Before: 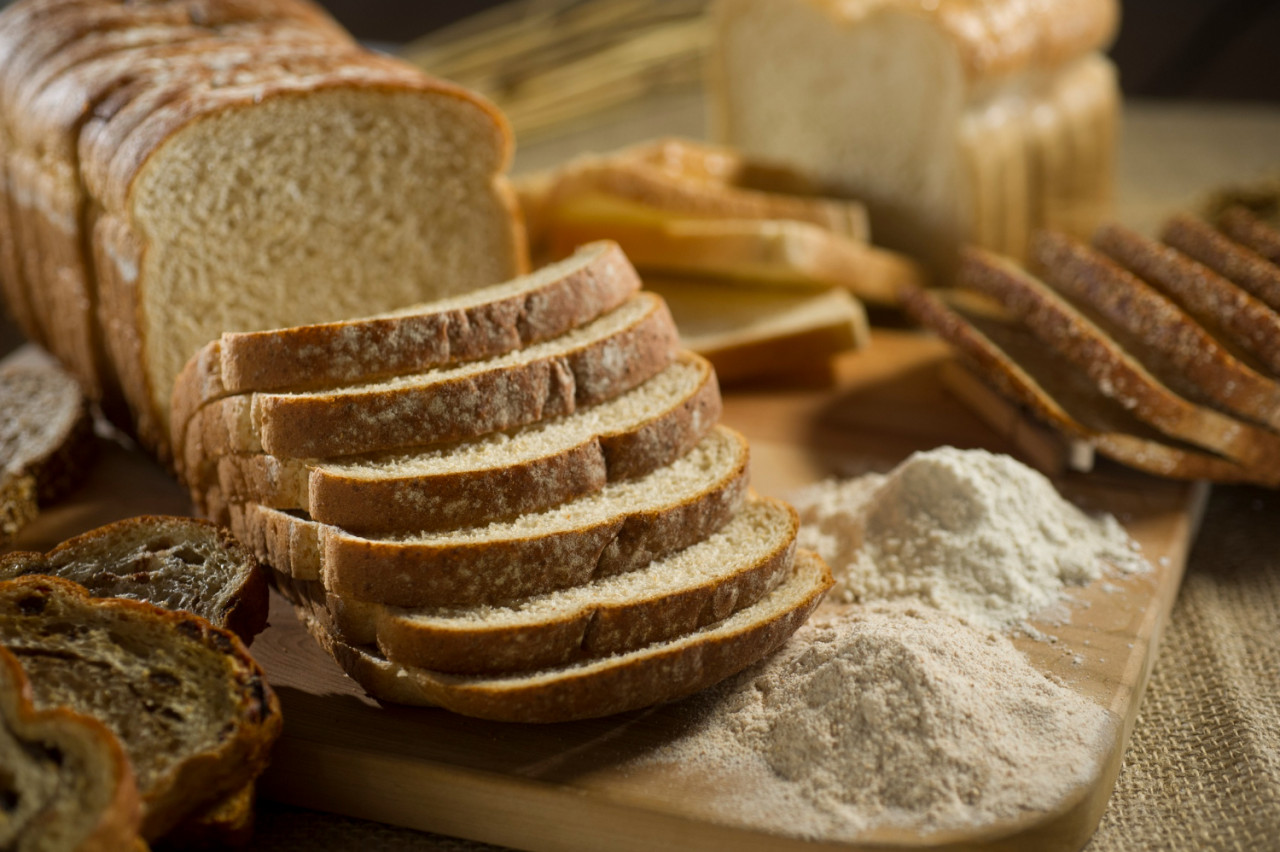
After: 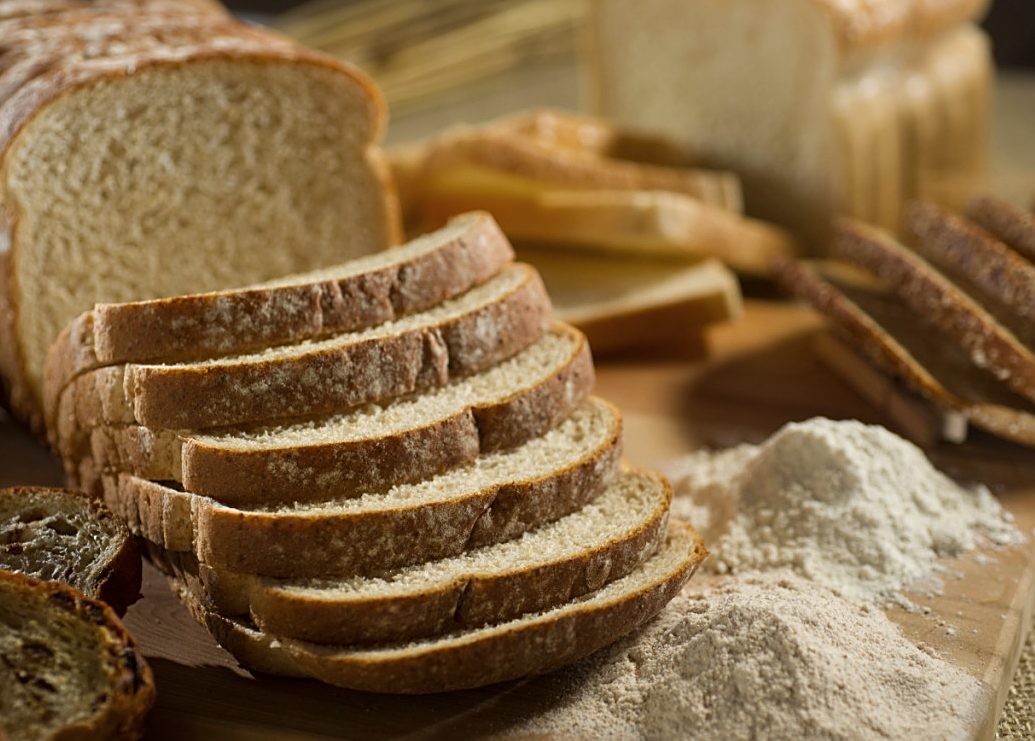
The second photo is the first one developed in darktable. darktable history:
contrast brightness saturation: saturation -0.05
sharpen: on, module defaults
crop: left 9.929%, top 3.475%, right 9.188%, bottom 9.529%
color zones: curves: ch0 [(0.068, 0.464) (0.25, 0.5) (0.48, 0.508) (0.75, 0.536) (0.886, 0.476) (0.967, 0.456)]; ch1 [(0.066, 0.456) (0.25, 0.5) (0.616, 0.508) (0.746, 0.56) (0.934, 0.444)]
